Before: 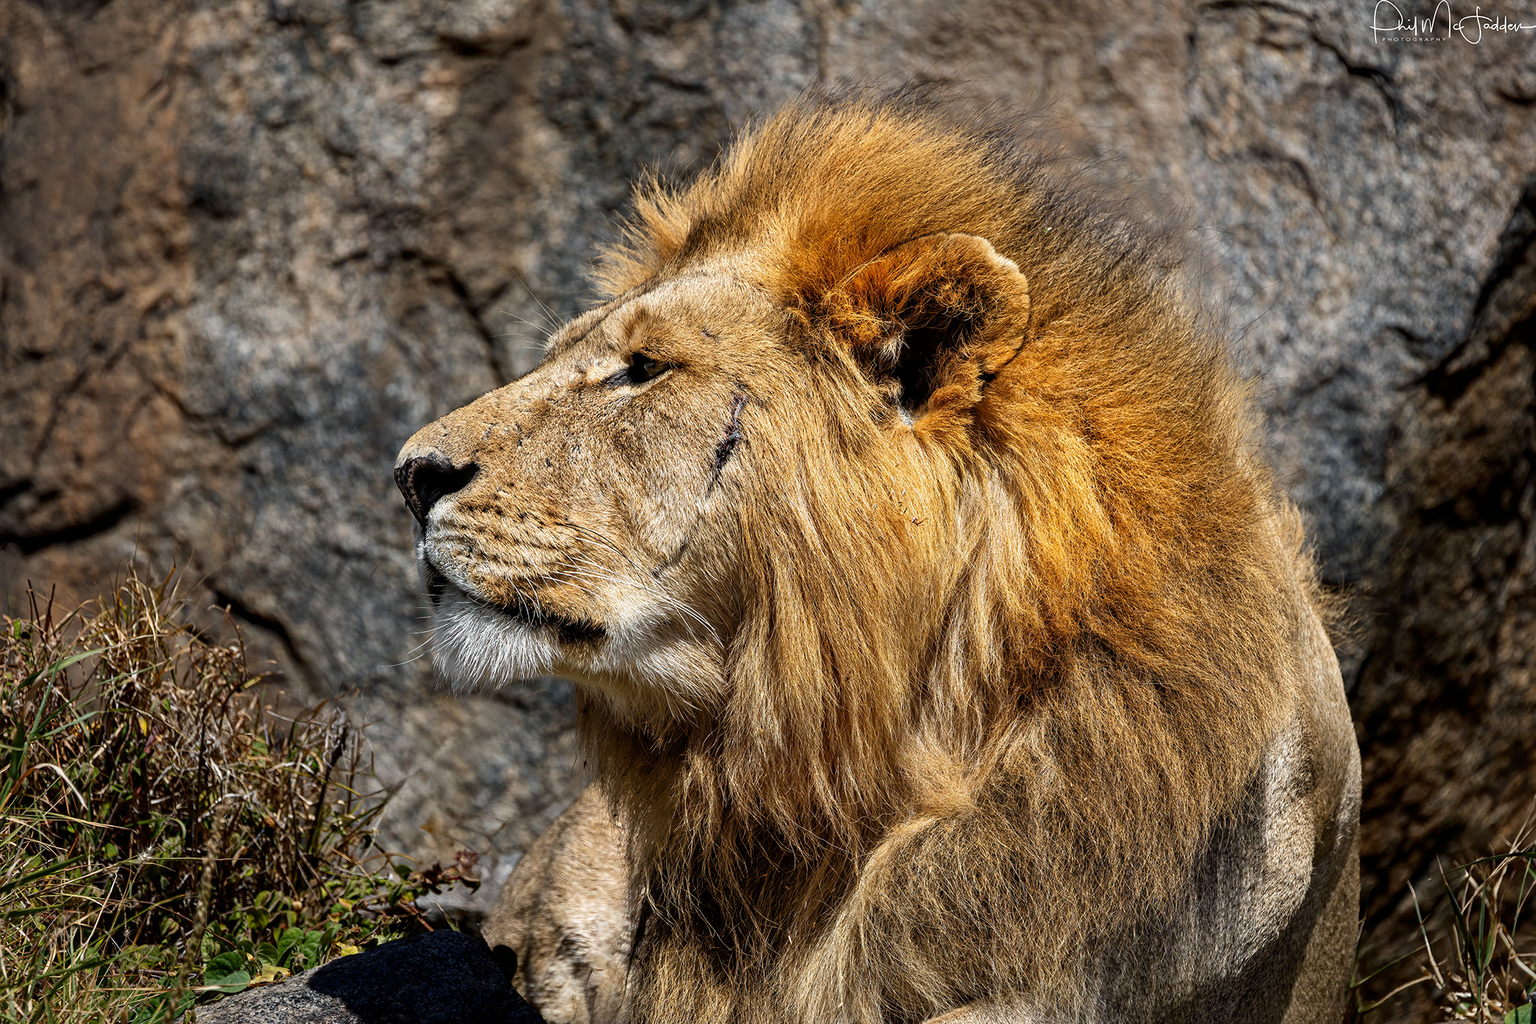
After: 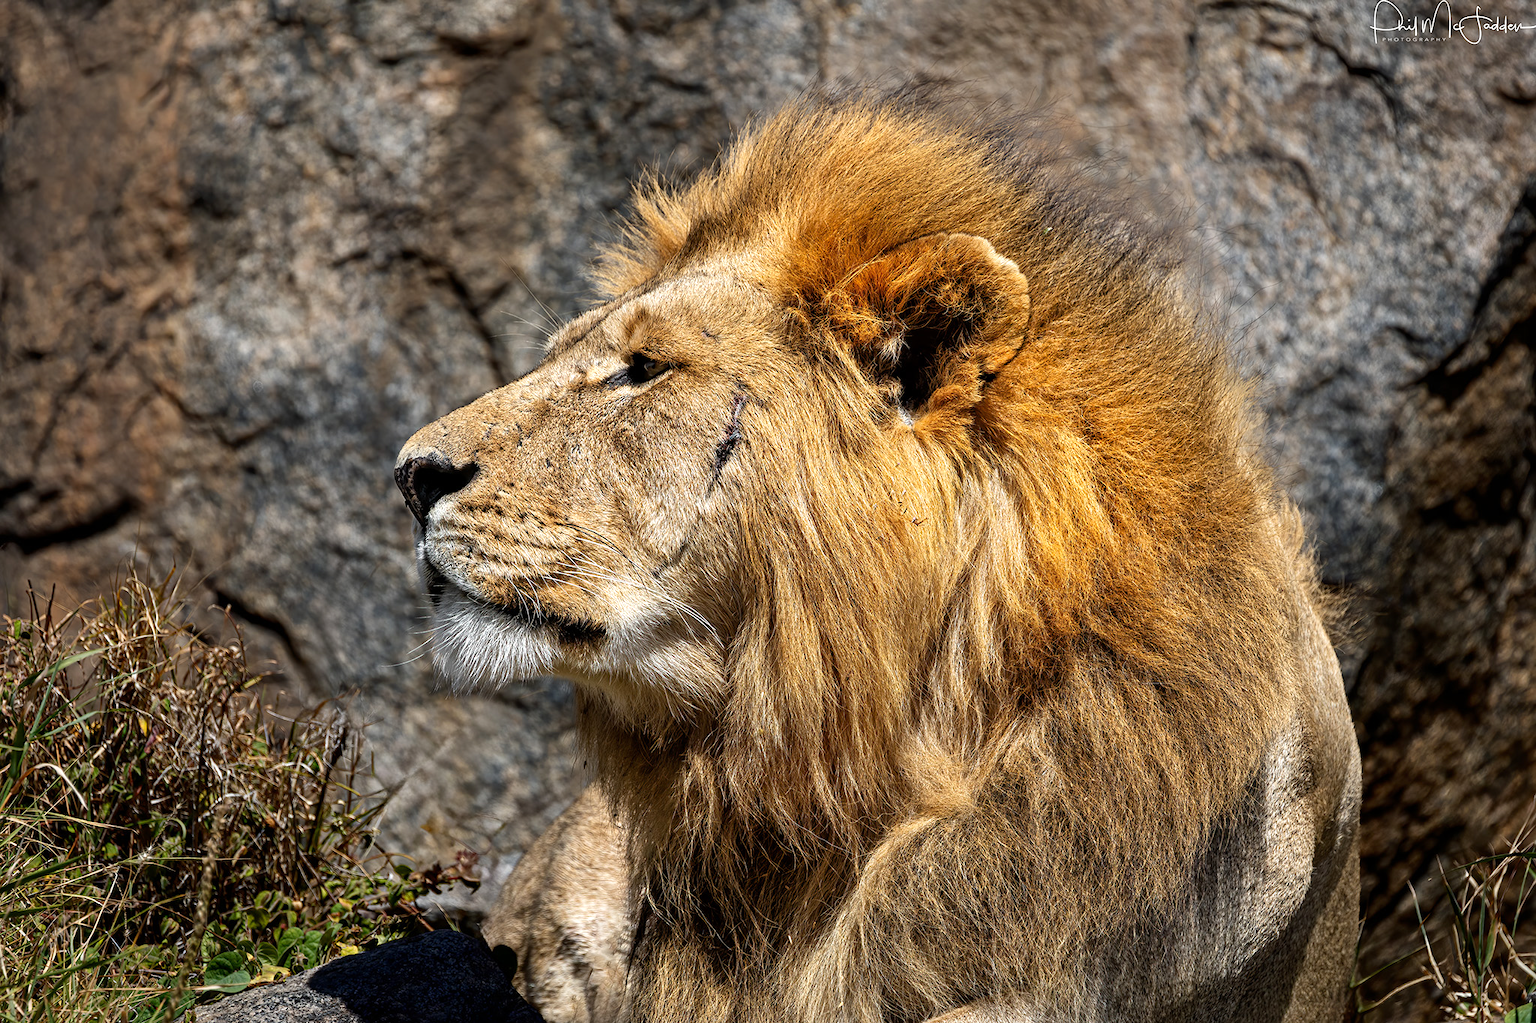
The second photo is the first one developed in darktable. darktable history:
exposure: exposure 0.221 EV, compensate exposure bias true, compensate highlight preservation false
